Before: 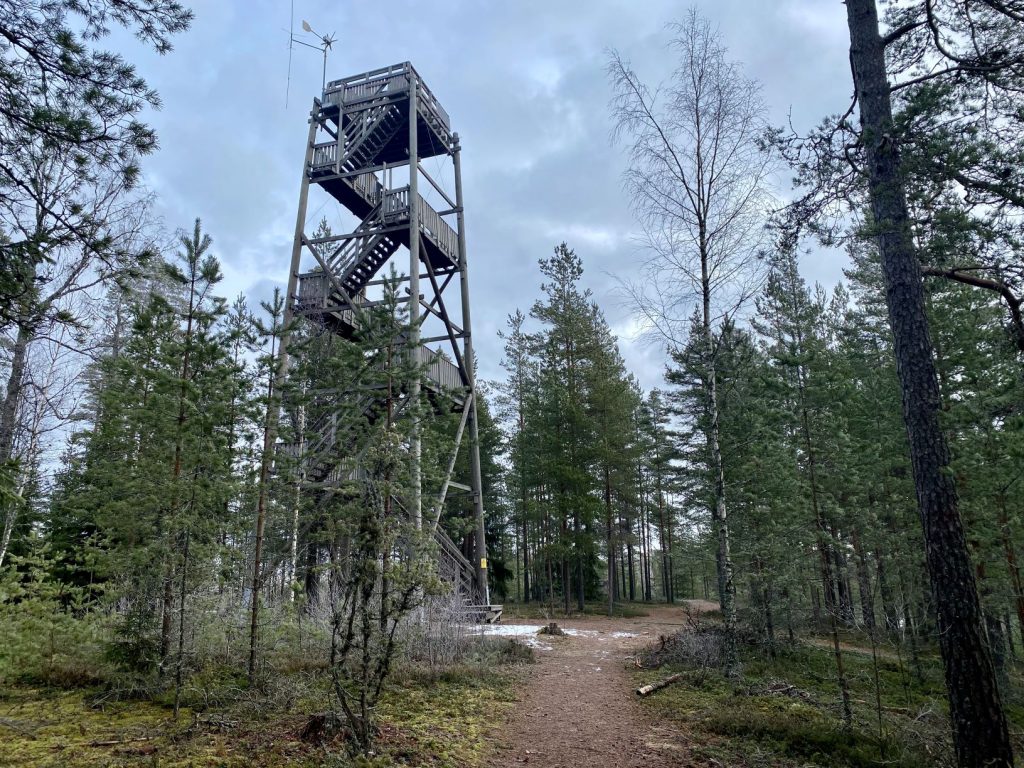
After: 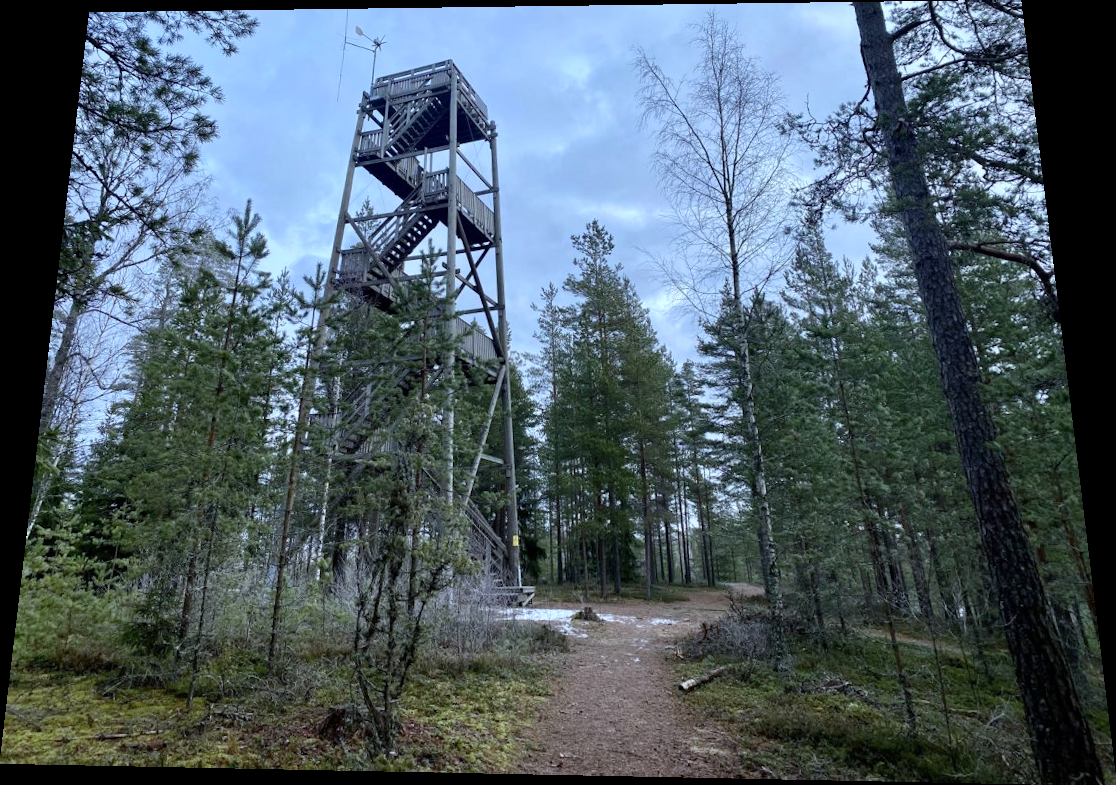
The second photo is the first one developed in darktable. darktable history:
white balance: red 0.924, blue 1.095
rotate and perspective: rotation 0.128°, lens shift (vertical) -0.181, lens shift (horizontal) -0.044, shear 0.001, automatic cropping off
